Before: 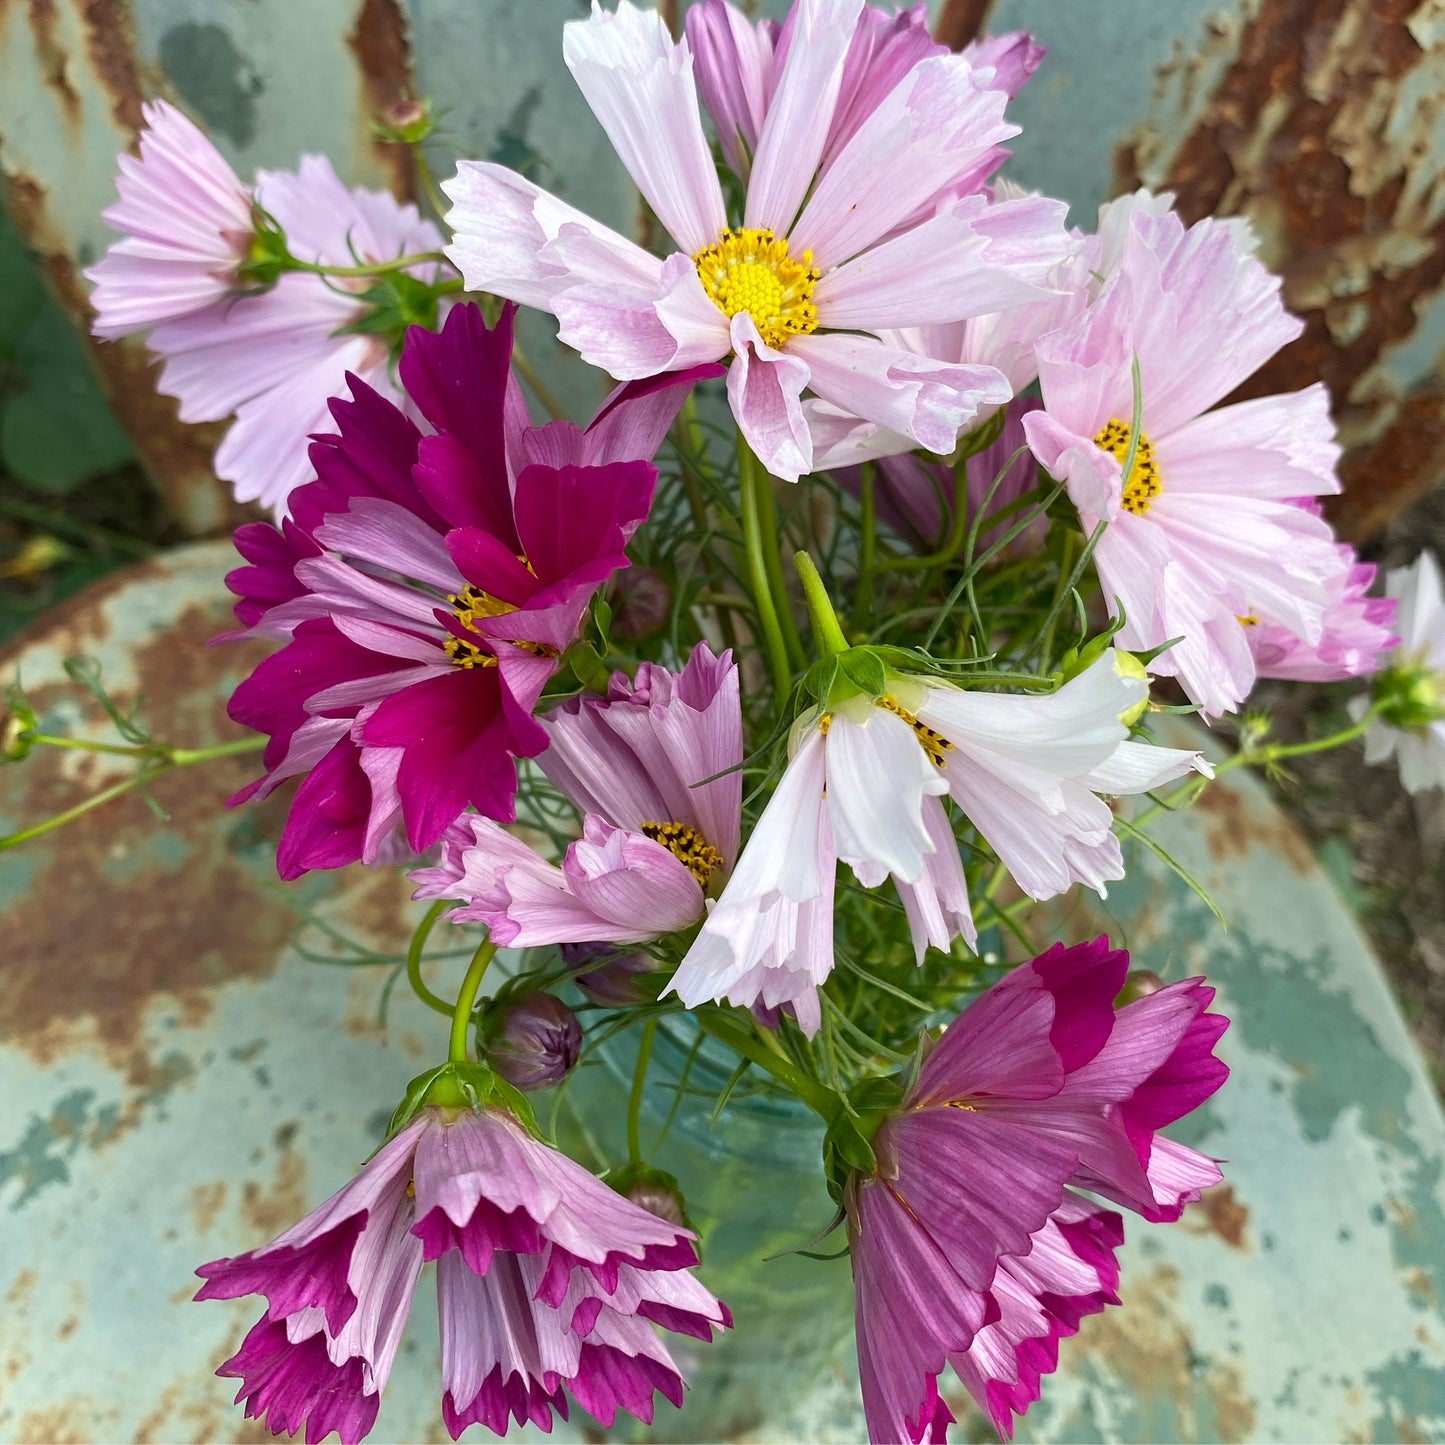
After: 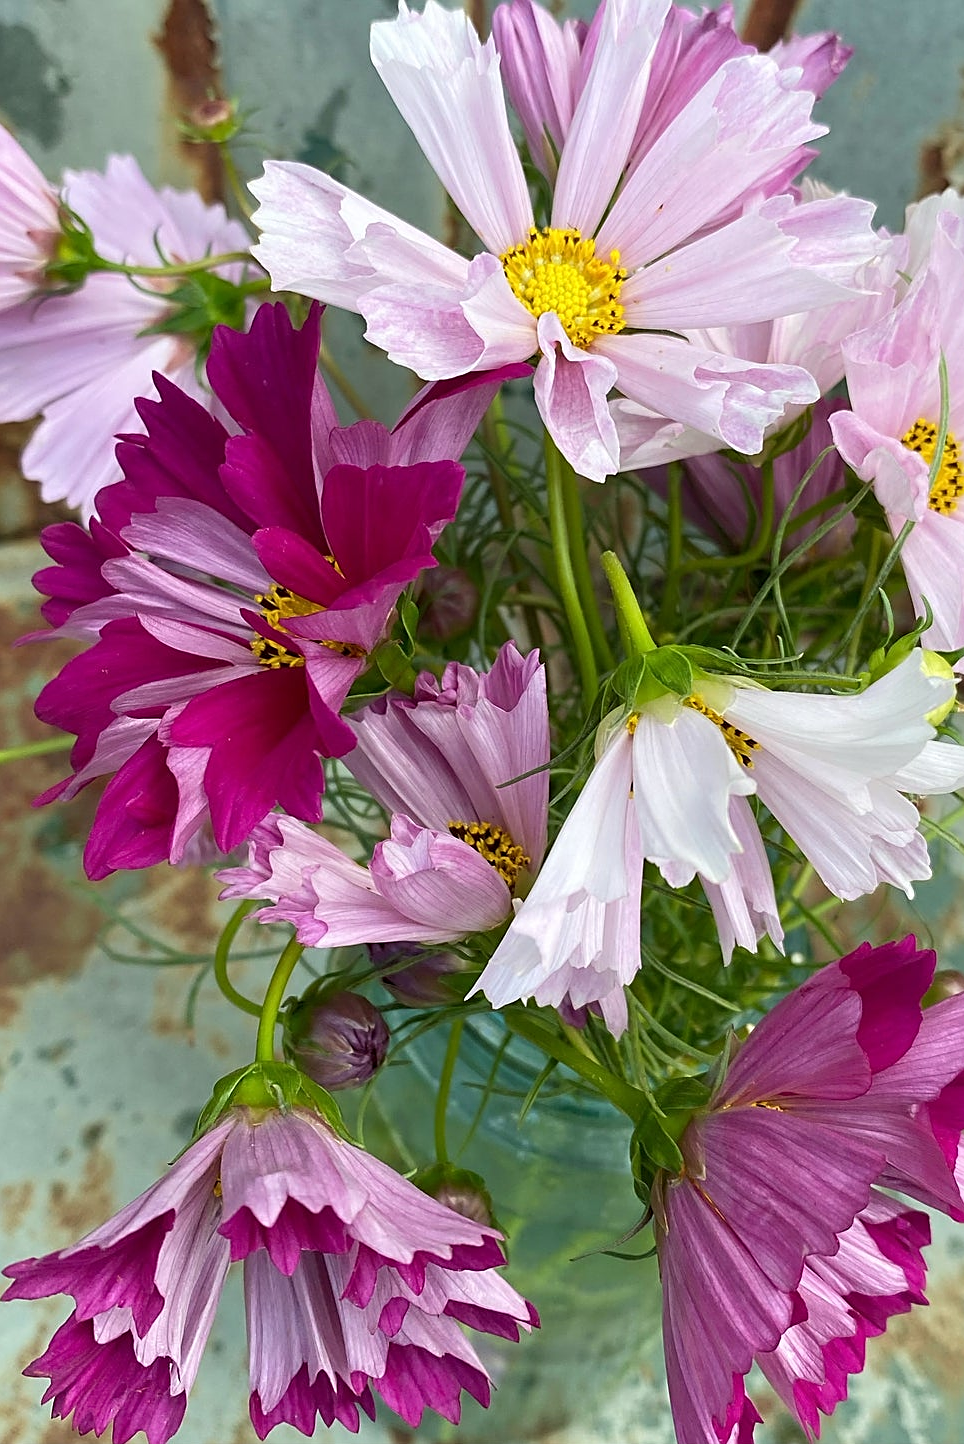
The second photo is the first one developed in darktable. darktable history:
sharpen: amount 0.494
crop and rotate: left 13.381%, right 19.888%
